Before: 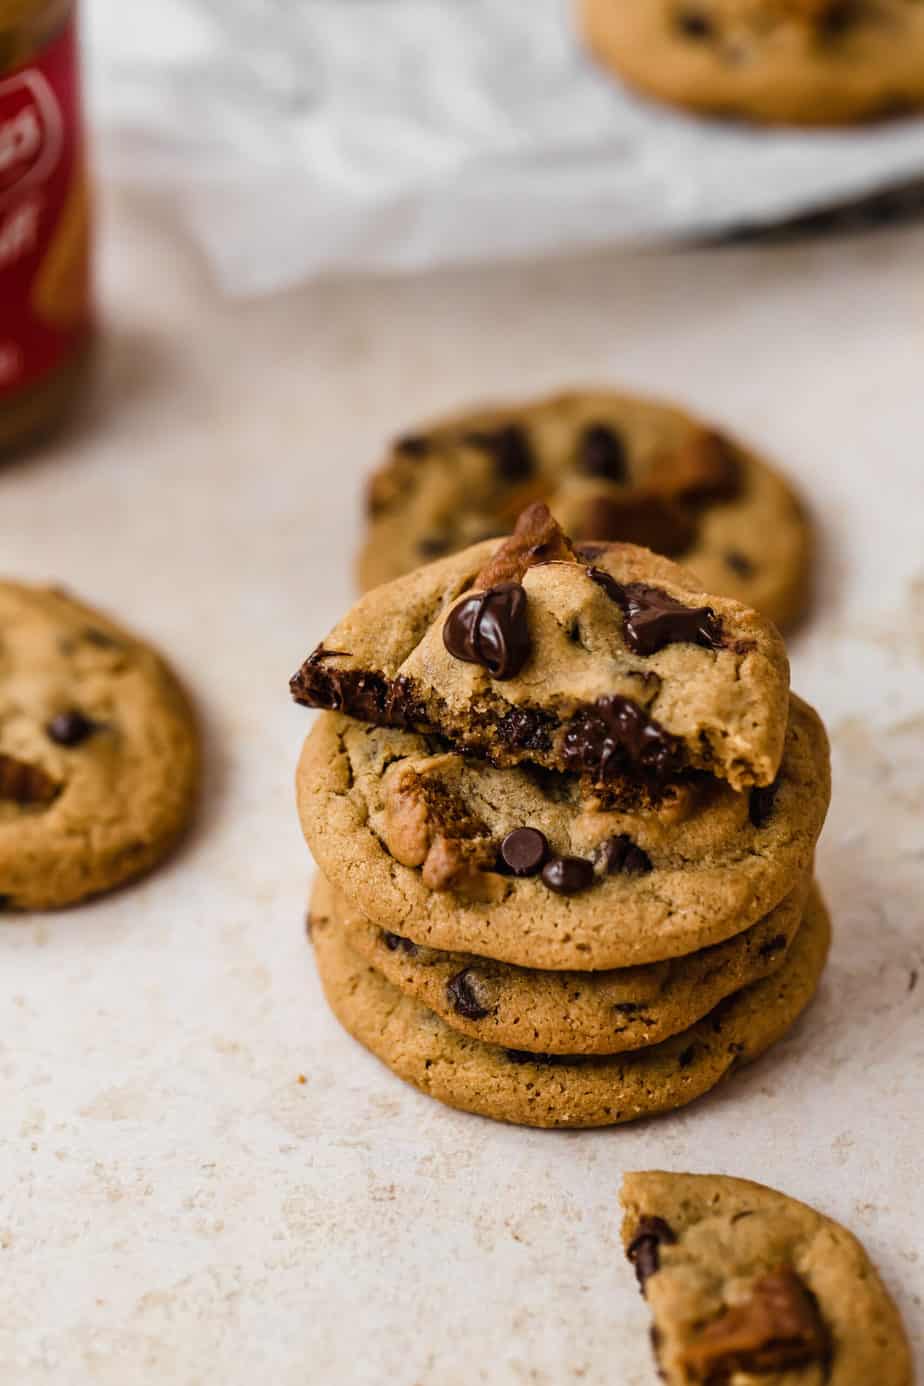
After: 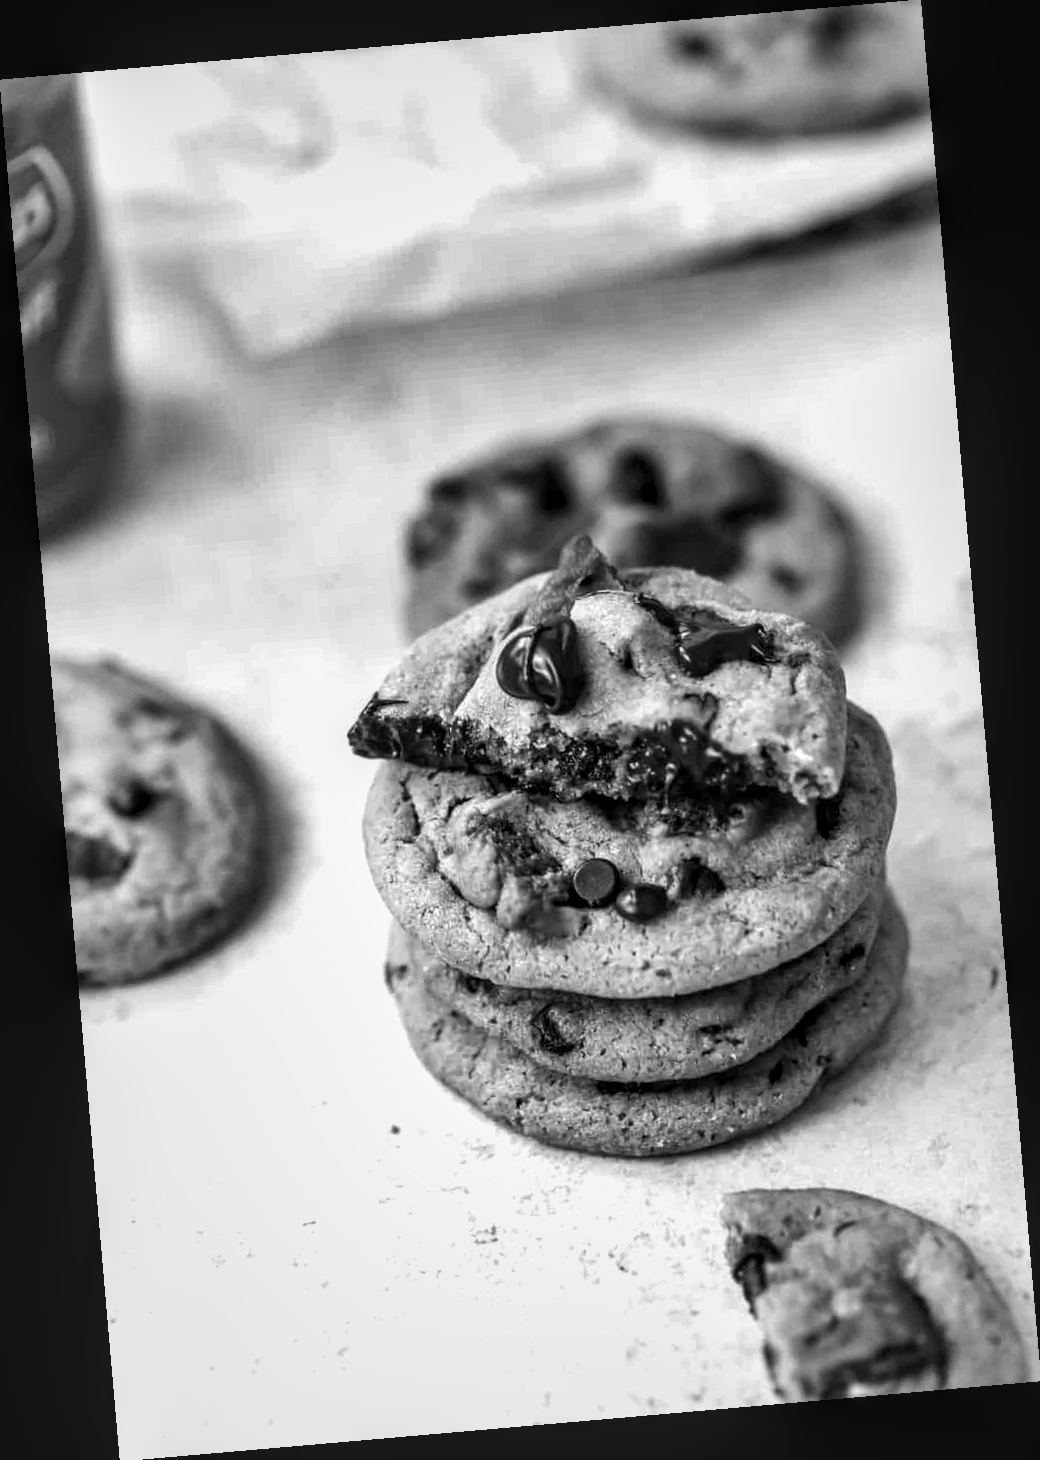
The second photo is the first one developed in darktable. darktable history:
color balance: contrast 6.48%, output saturation 113.3%
local contrast: on, module defaults
rotate and perspective: rotation -4.98°, automatic cropping off
shadows and highlights: shadows 40, highlights -54, highlights color adjustment 46%, low approximation 0.01, soften with gaussian
exposure: black level correction 0, exposure 0.5 EV, compensate exposure bias true, compensate highlight preservation false
contrast brightness saturation: saturation -1
